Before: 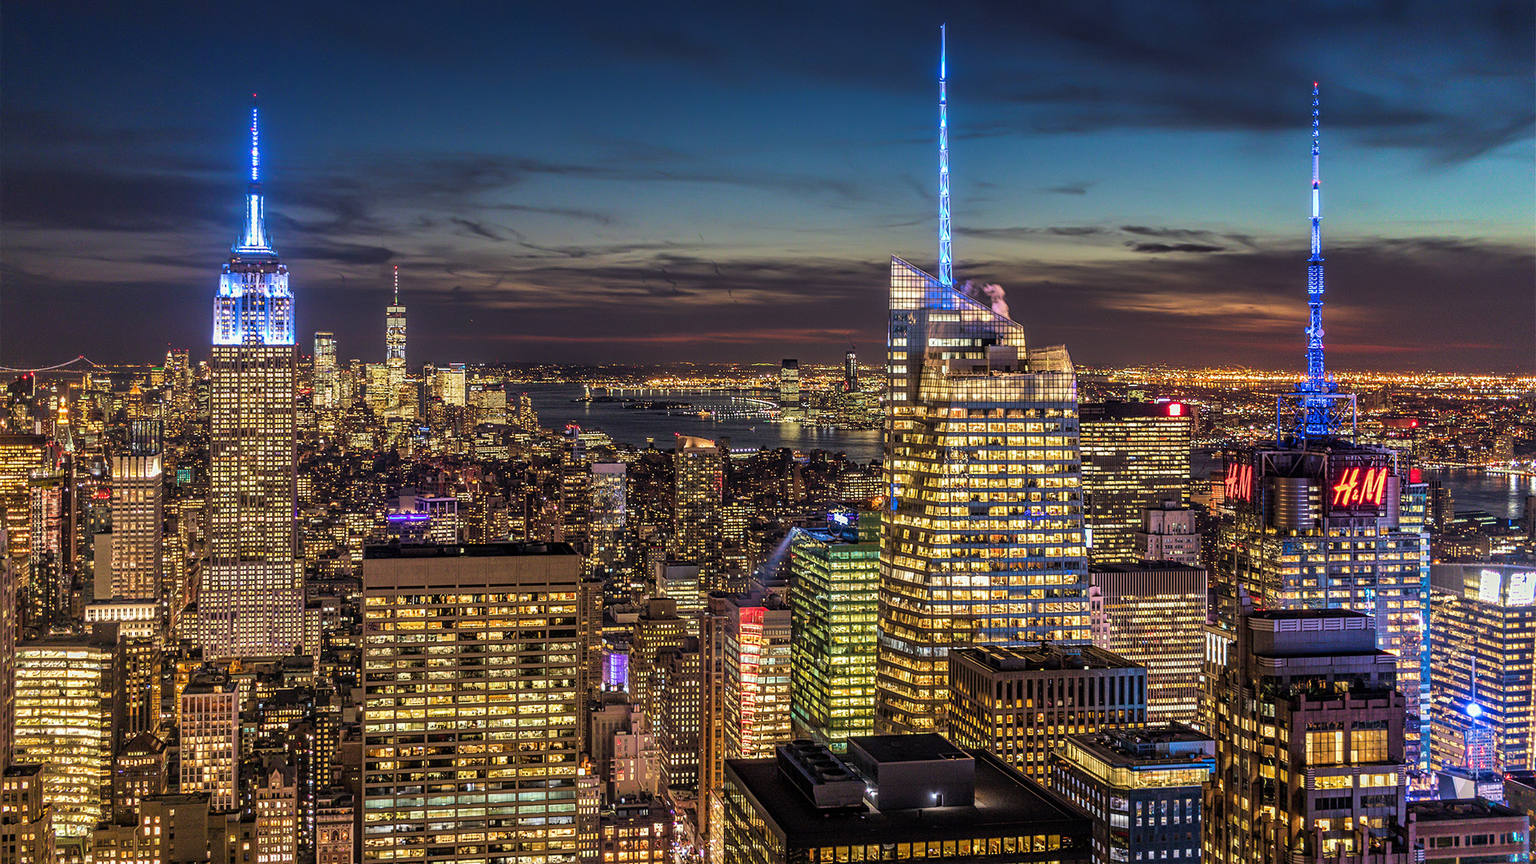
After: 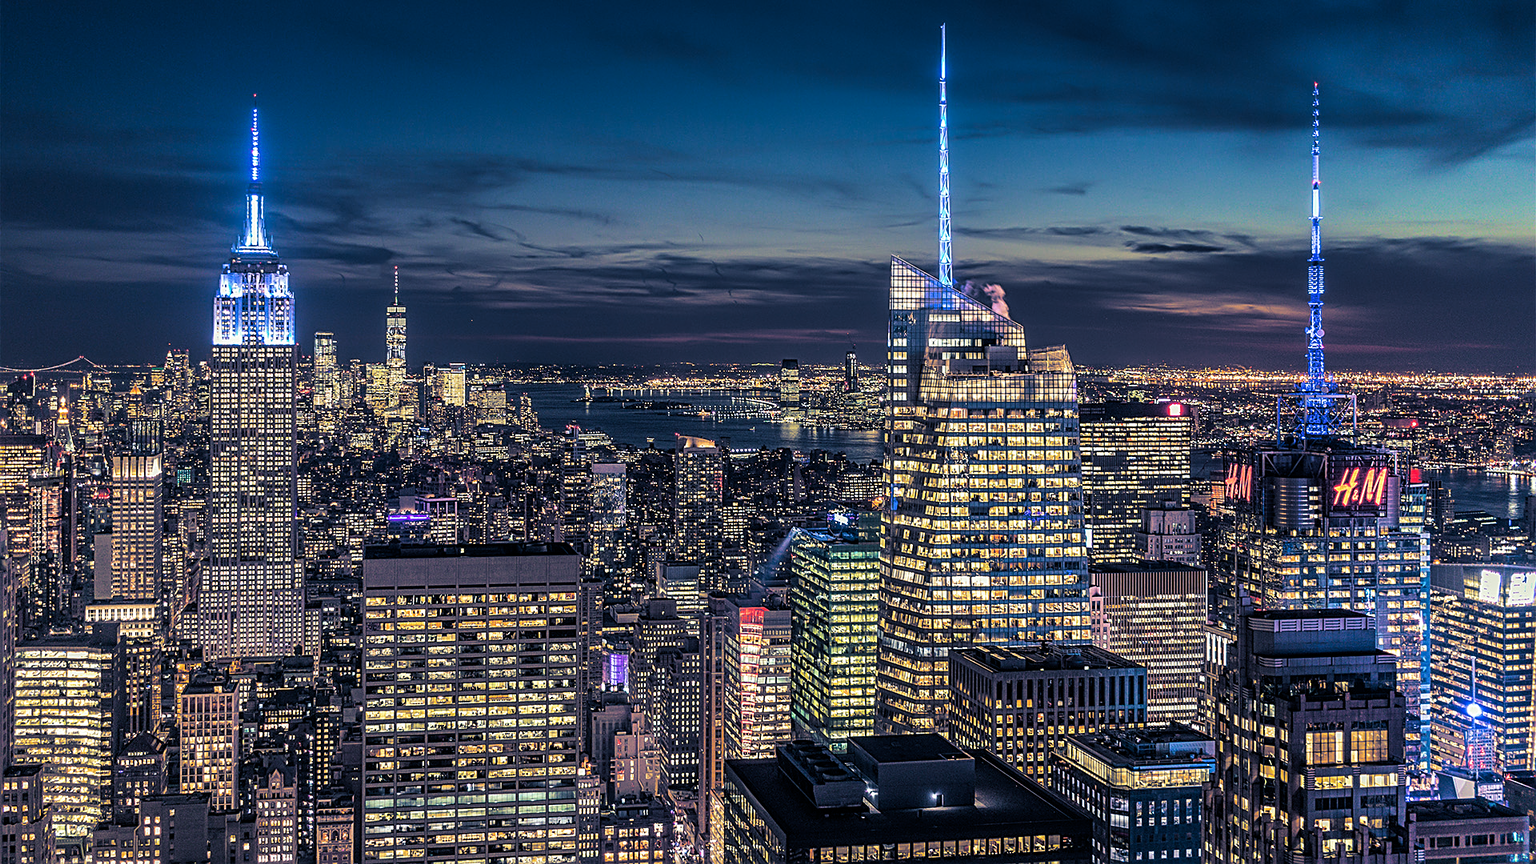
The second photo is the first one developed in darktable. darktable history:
sharpen: on, module defaults
split-toning: shadows › hue 226.8°, shadows › saturation 0.84
